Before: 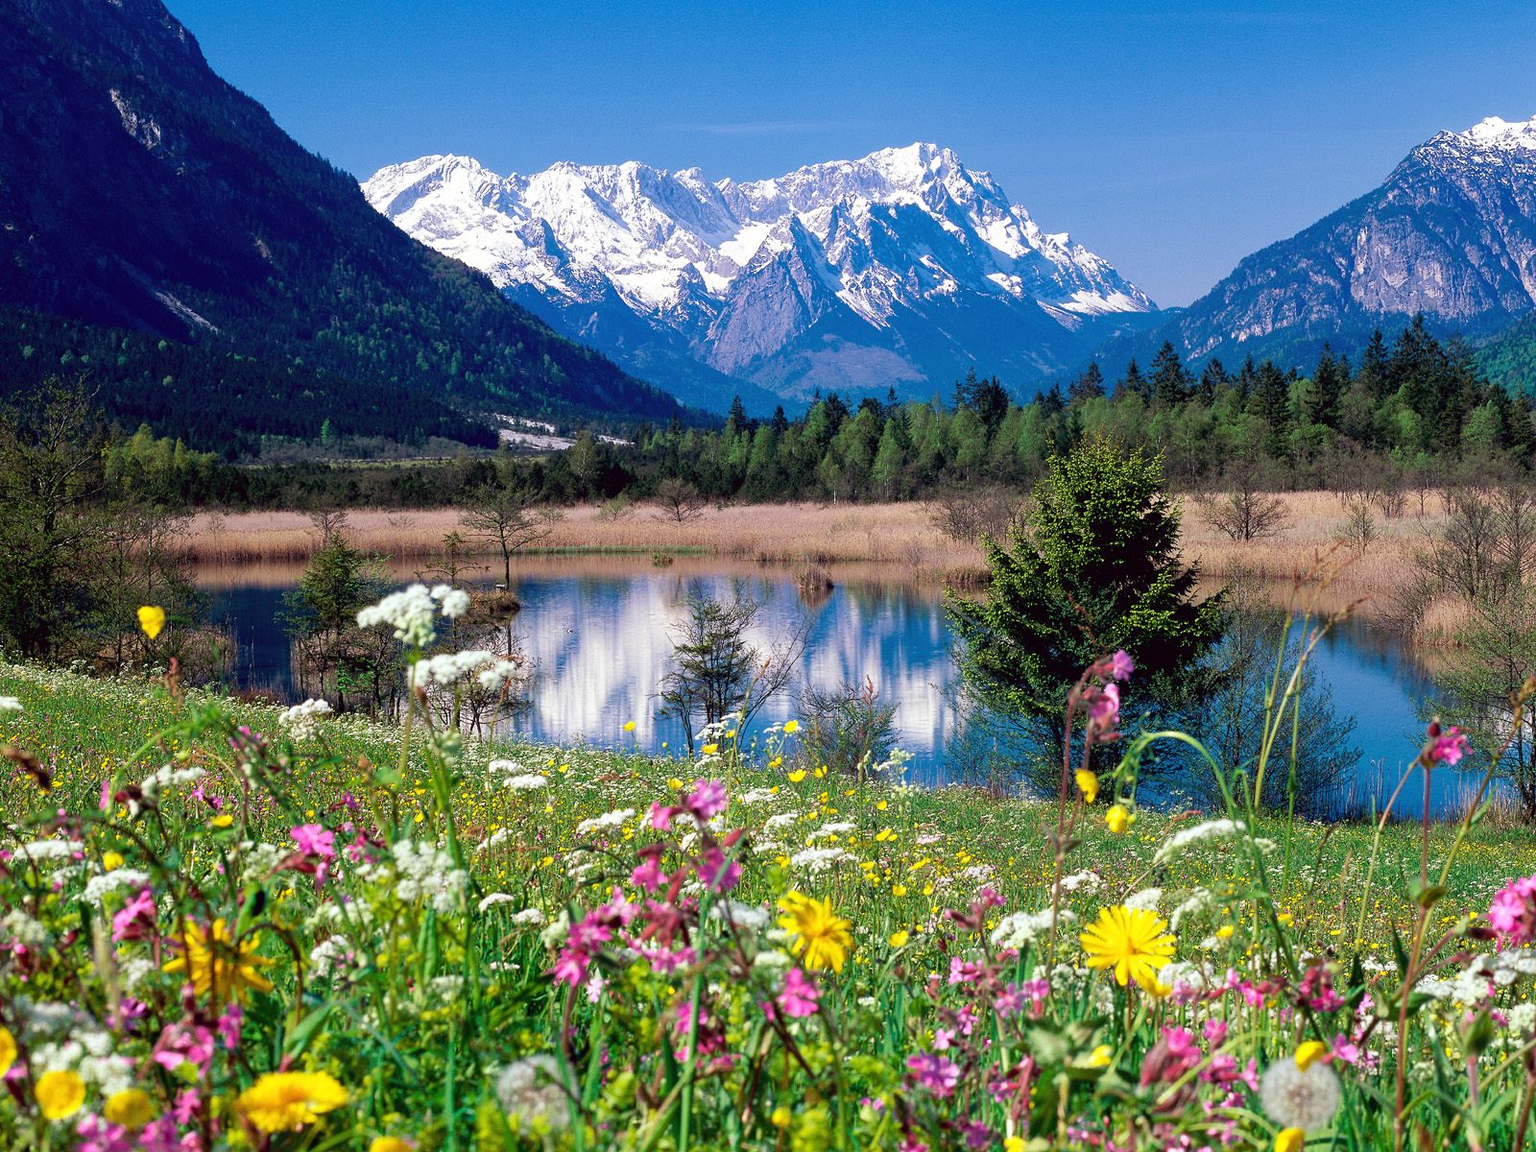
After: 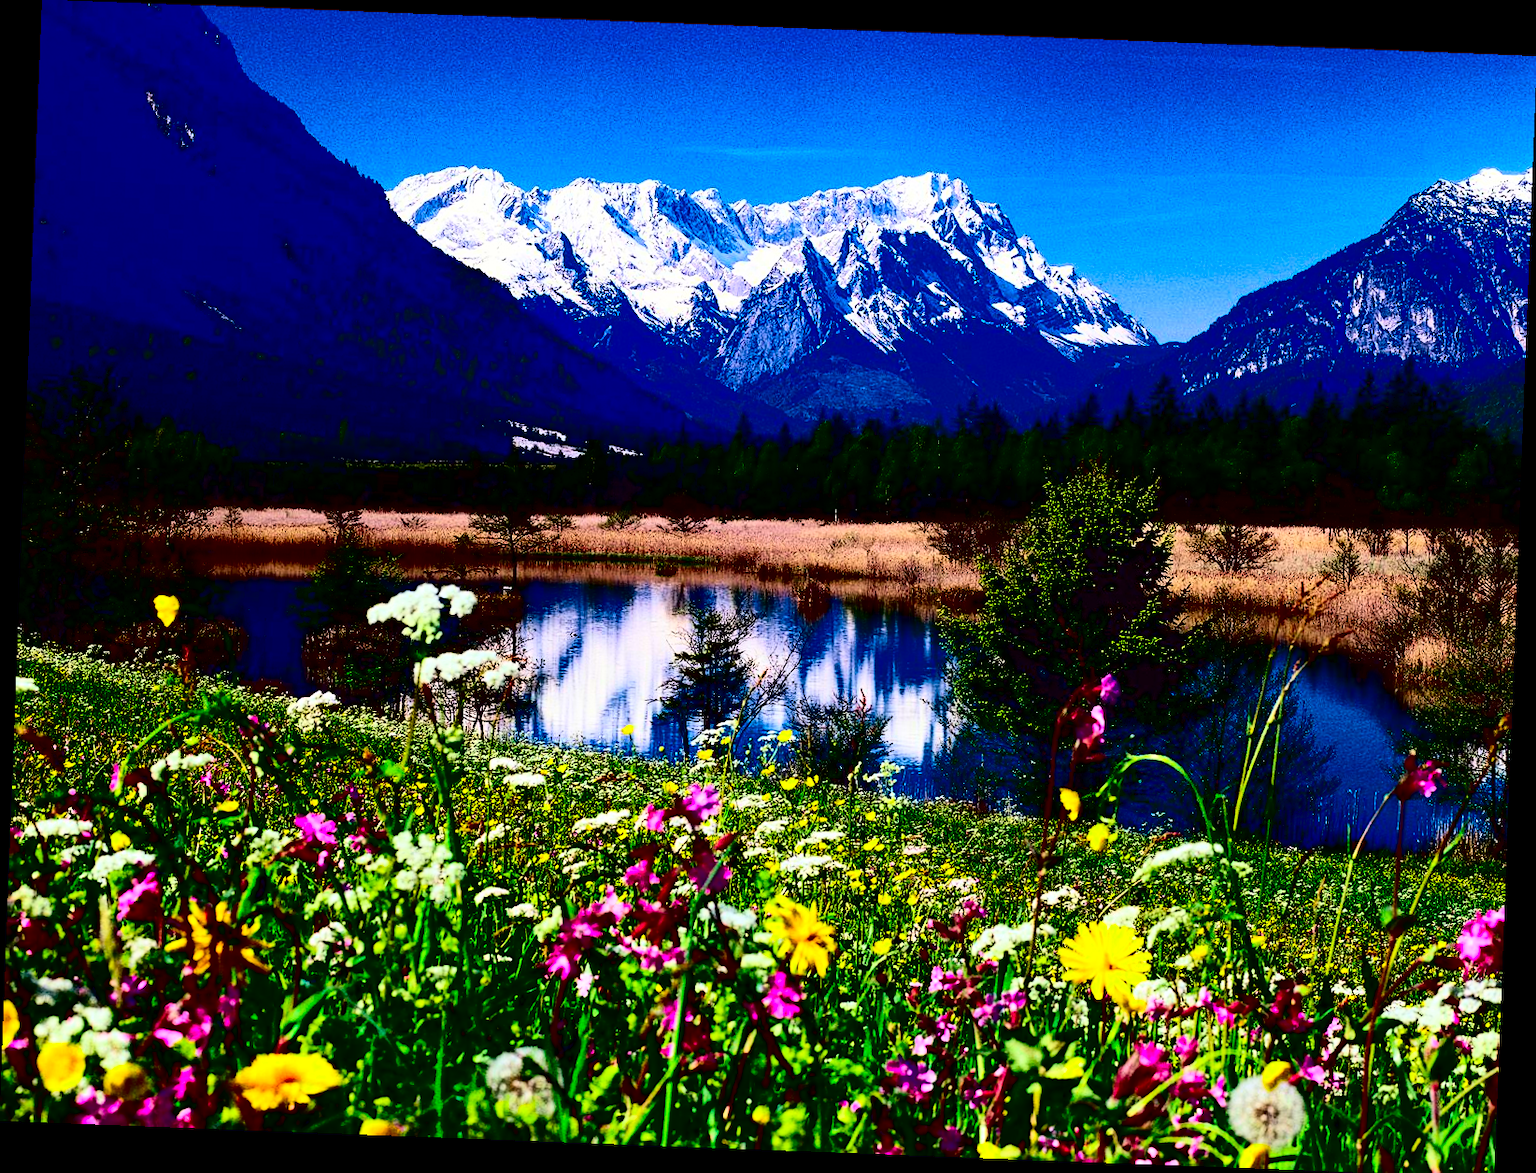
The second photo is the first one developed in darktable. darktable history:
rotate and perspective: rotation 2.17°, automatic cropping off
contrast brightness saturation: contrast 0.77, brightness -1, saturation 1
crop: top 0.05%, bottom 0.098%
